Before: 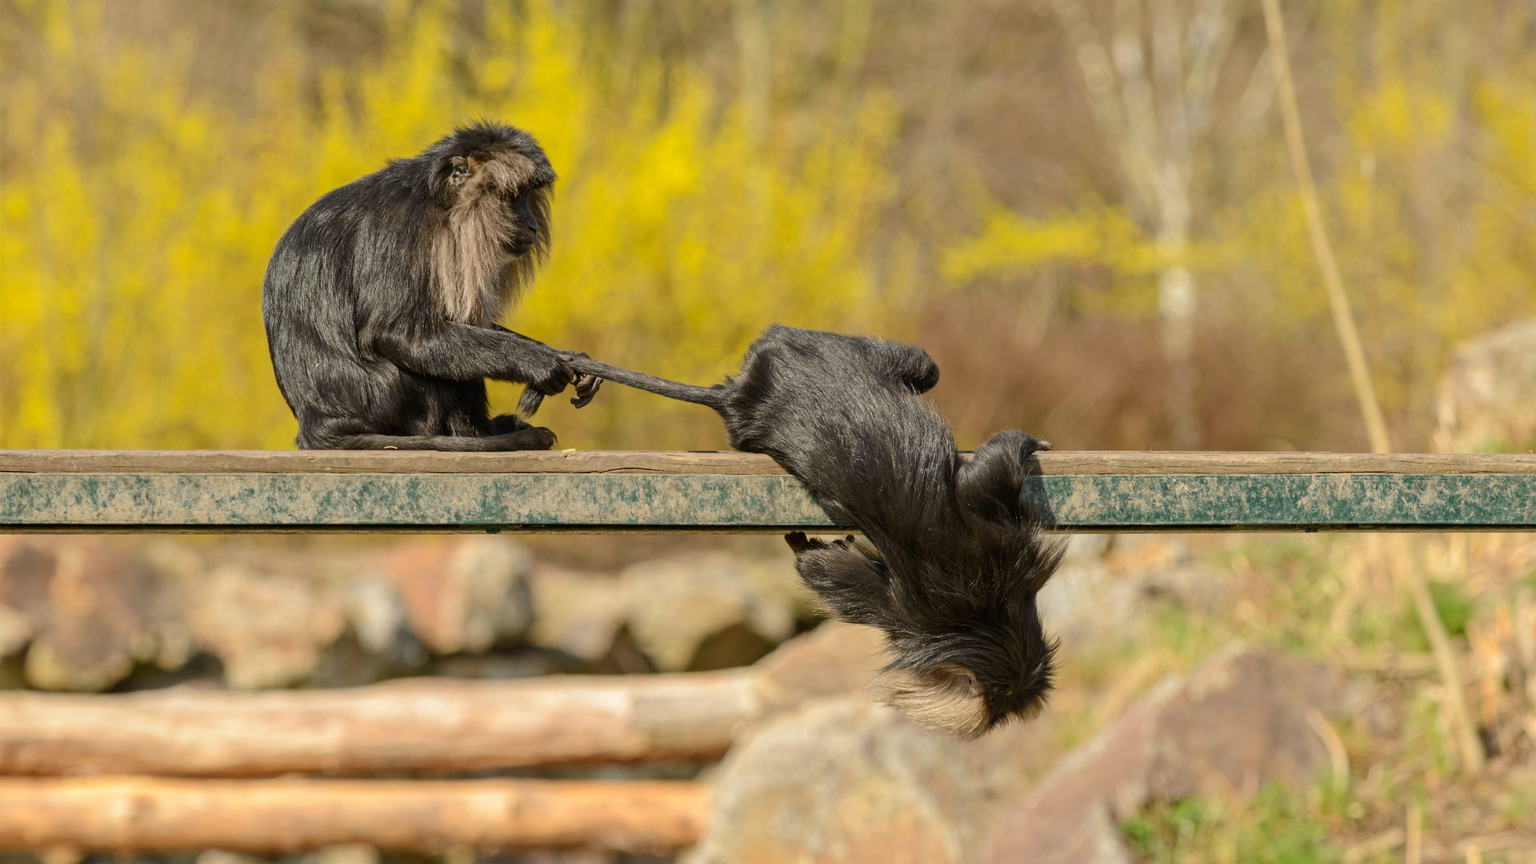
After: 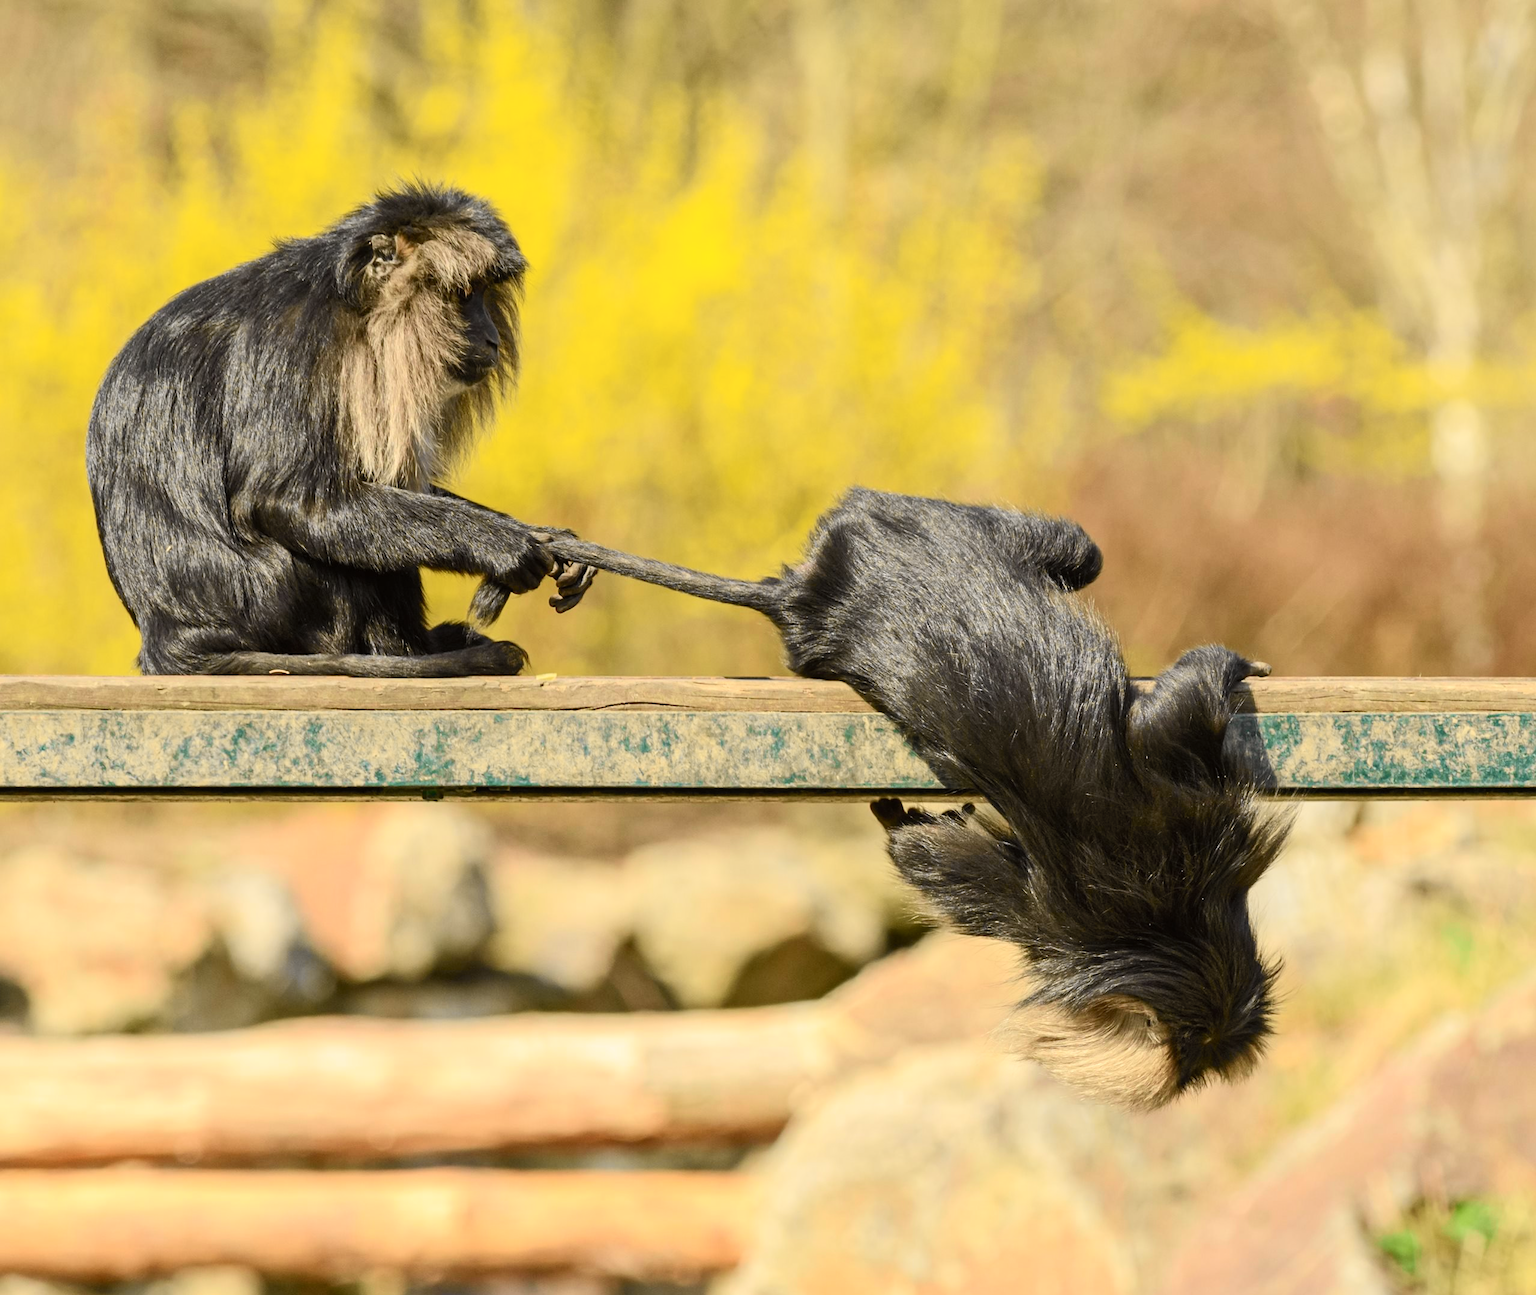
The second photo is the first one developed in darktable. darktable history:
crop and rotate: left 13.347%, right 19.995%
tone curve: curves: ch0 [(0, 0) (0.055, 0.057) (0.258, 0.307) (0.434, 0.543) (0.517, 0.657) (0.745, 0.874) (1, 1)]; ch1 [(0, 0) (0.346, 0.307) (0.418, 0.383) (0.46, 0.439) (0.482, 0.493) (0.502, 0.503) (0.517, 0.514) (0.55, 0.561) (0.588, 0.603) (0.646, 0.688) (1, 1)]; ch2 [(0, 0) (0.346, 0.34) (0.431, 0.45) (0.485, 0.499) (0.5, 0.503) (0.527, 0.525) (0.545, 0.562) (0.679, 0.706) (1, 1)], color space Lab, independent channels, preserve colors none
